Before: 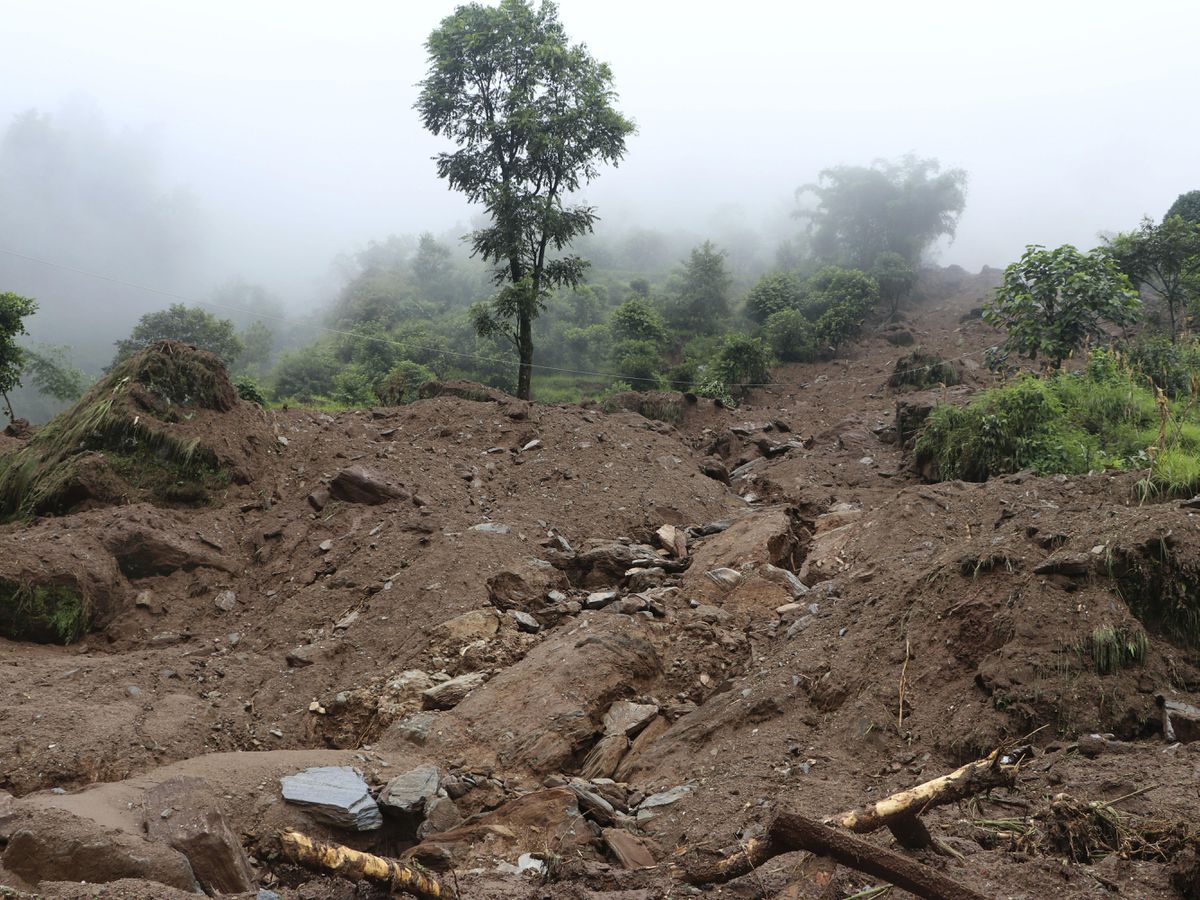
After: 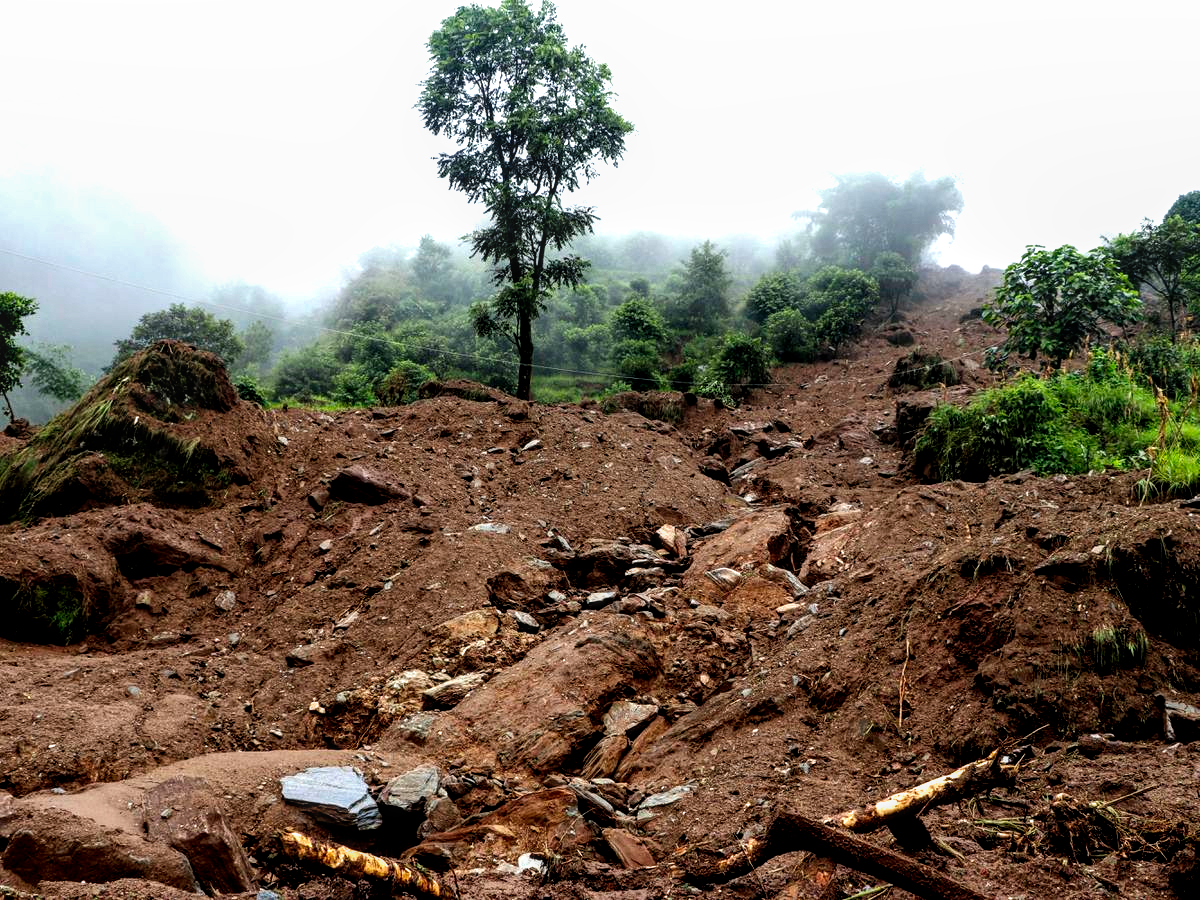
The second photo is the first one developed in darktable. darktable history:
filmic rgb: black relative exposure -8.29 EV, white relative exposure 2.21 EV, hardness 7.05, latitude 85.87%, contrast 1.689, highlights saturation mix -3.48%, shadows ↔ highlights balance -2.18%, preserve chrominance no, color science v3 (2019), use custom middle-gray values true
local contrast: on, module defaults
